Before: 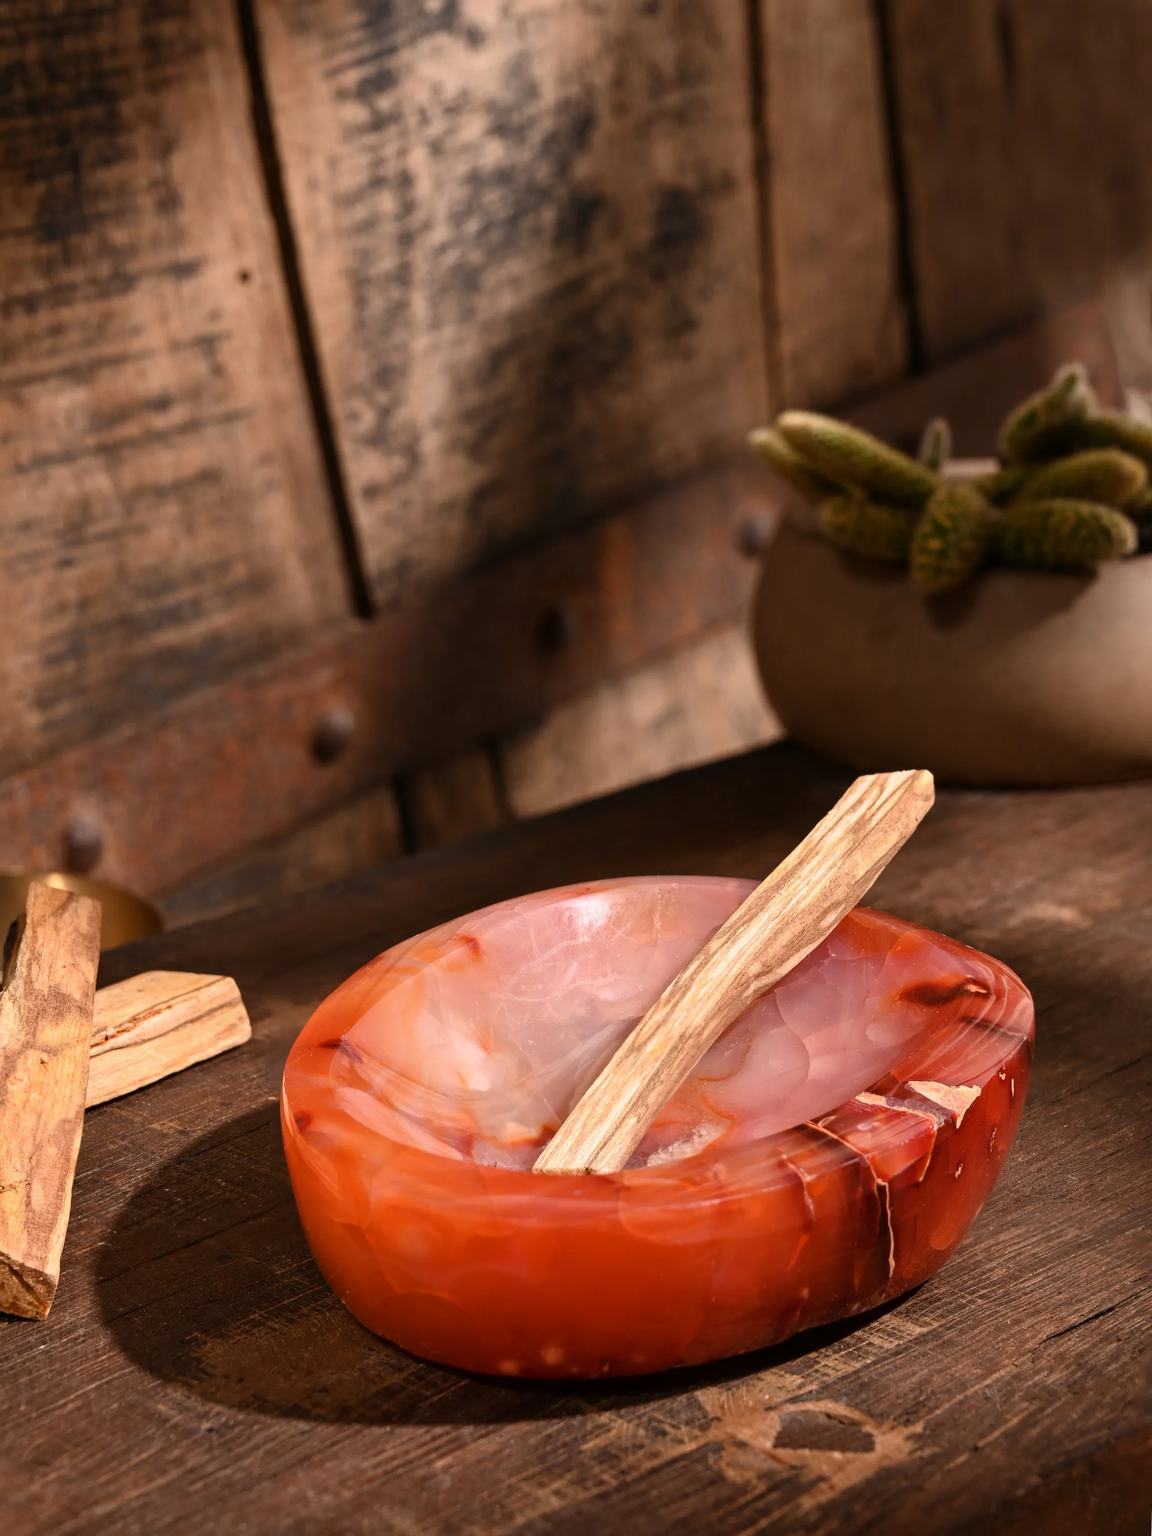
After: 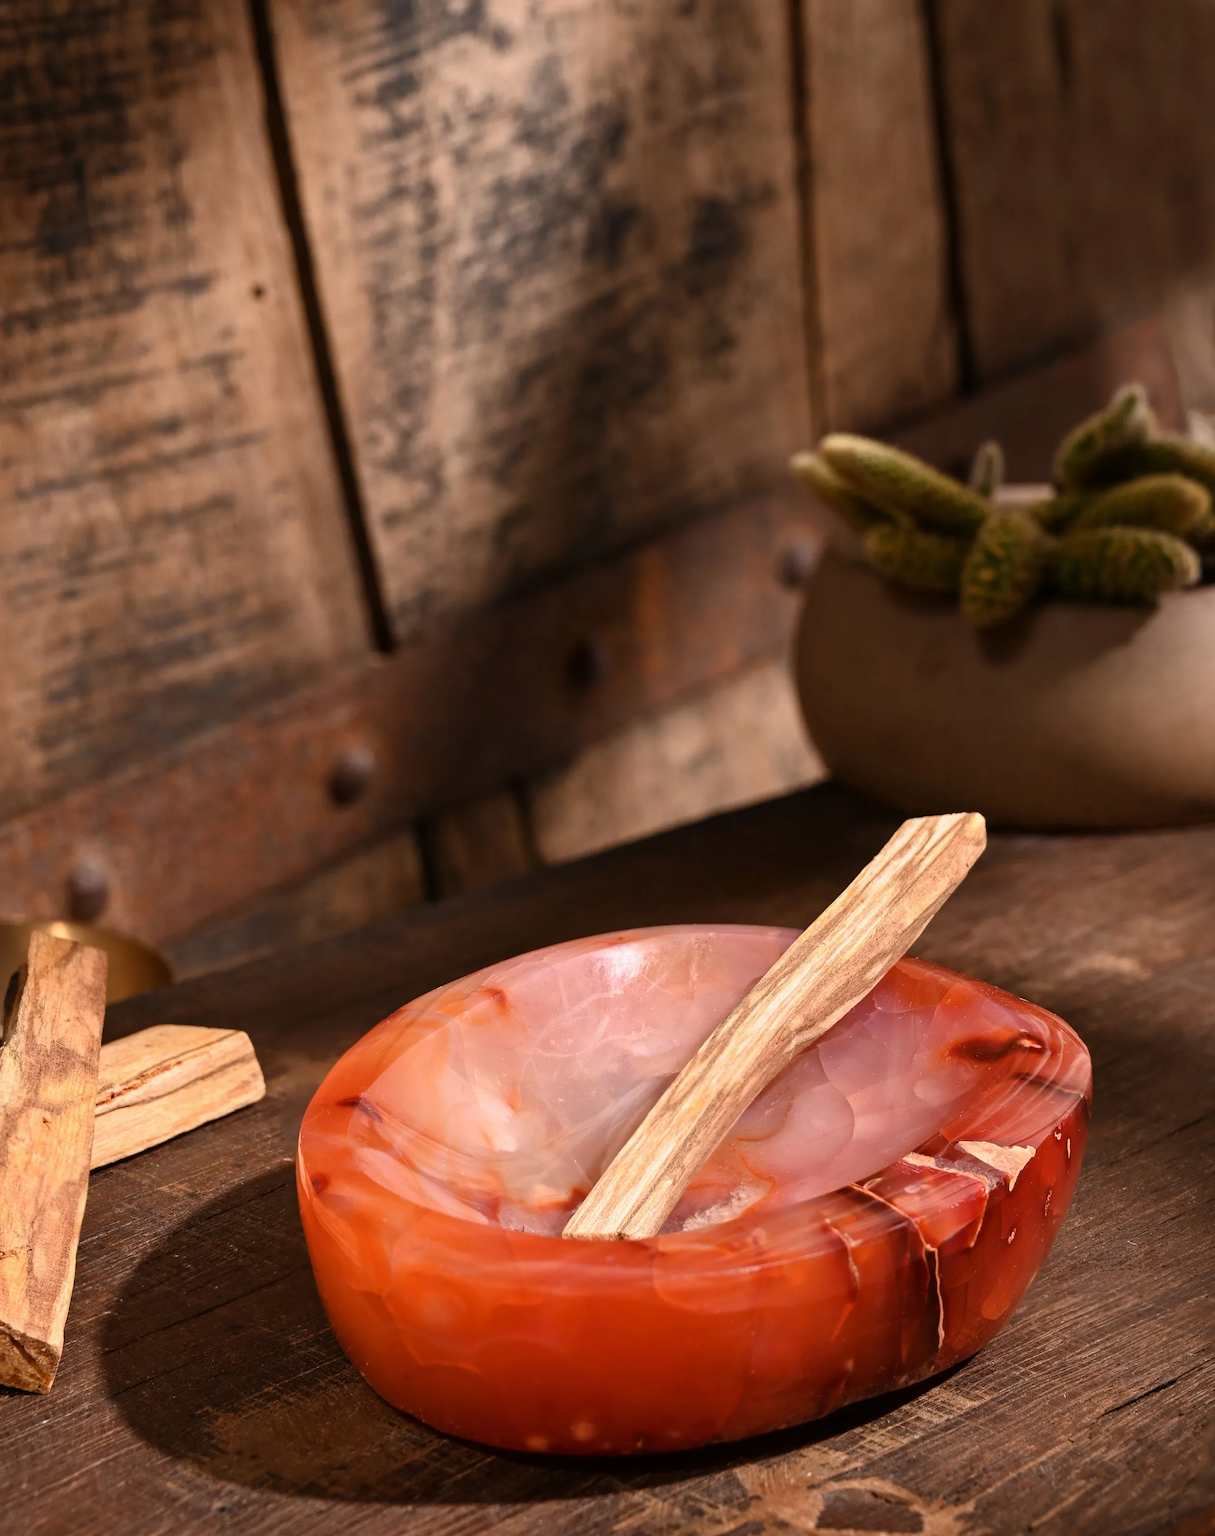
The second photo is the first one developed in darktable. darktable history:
crop and rotate: top 0.013%, bottom 5.22%
